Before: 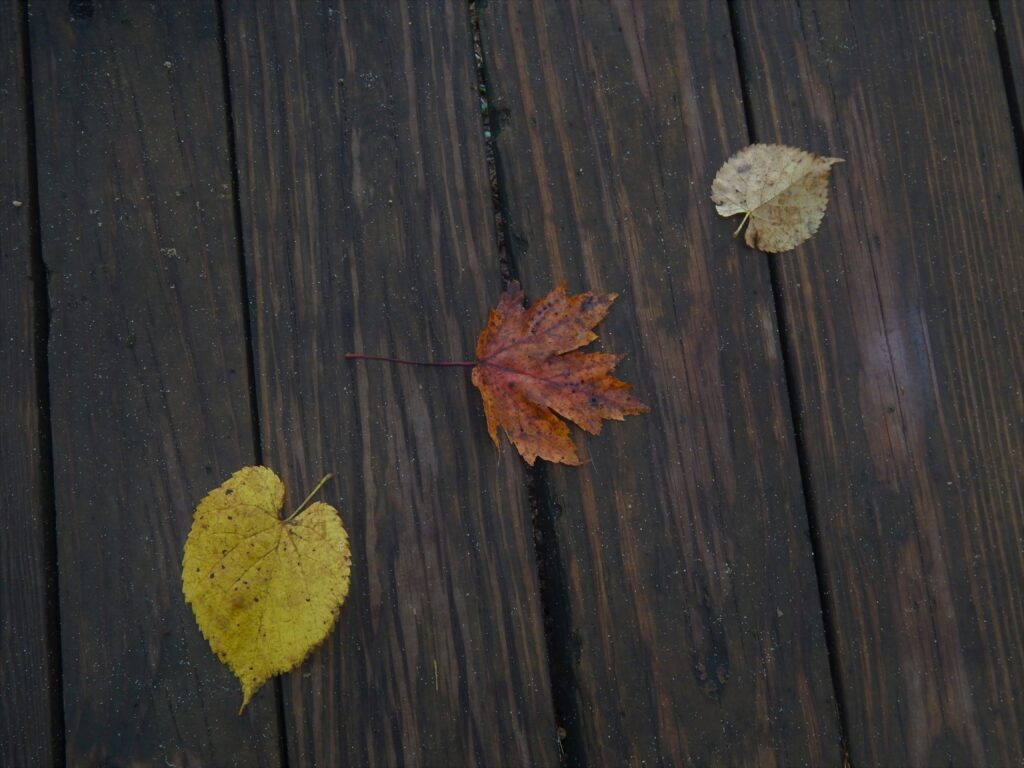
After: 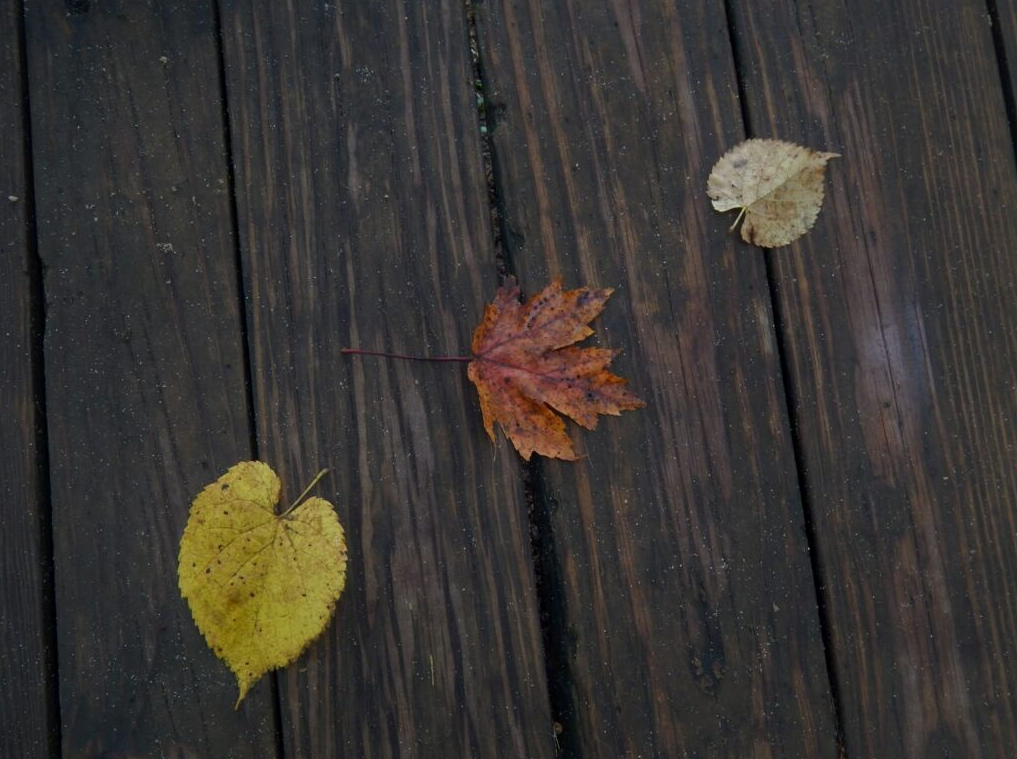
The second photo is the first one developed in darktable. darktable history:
crop: left 0.463%, top 0.696%, right 0.142%, bottom 0.471%
local contrast: mode bilateral grid, contrast 20, coarseness 50, detail 120%, midtone range 0.2
